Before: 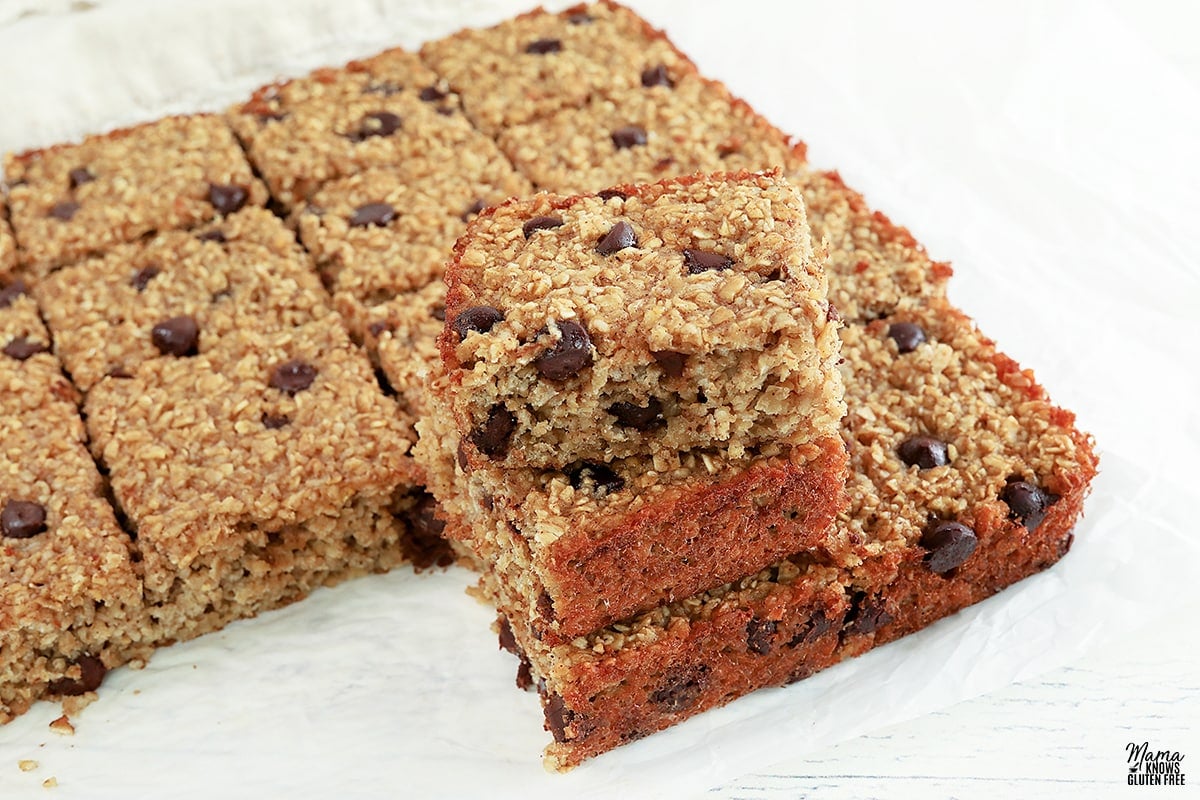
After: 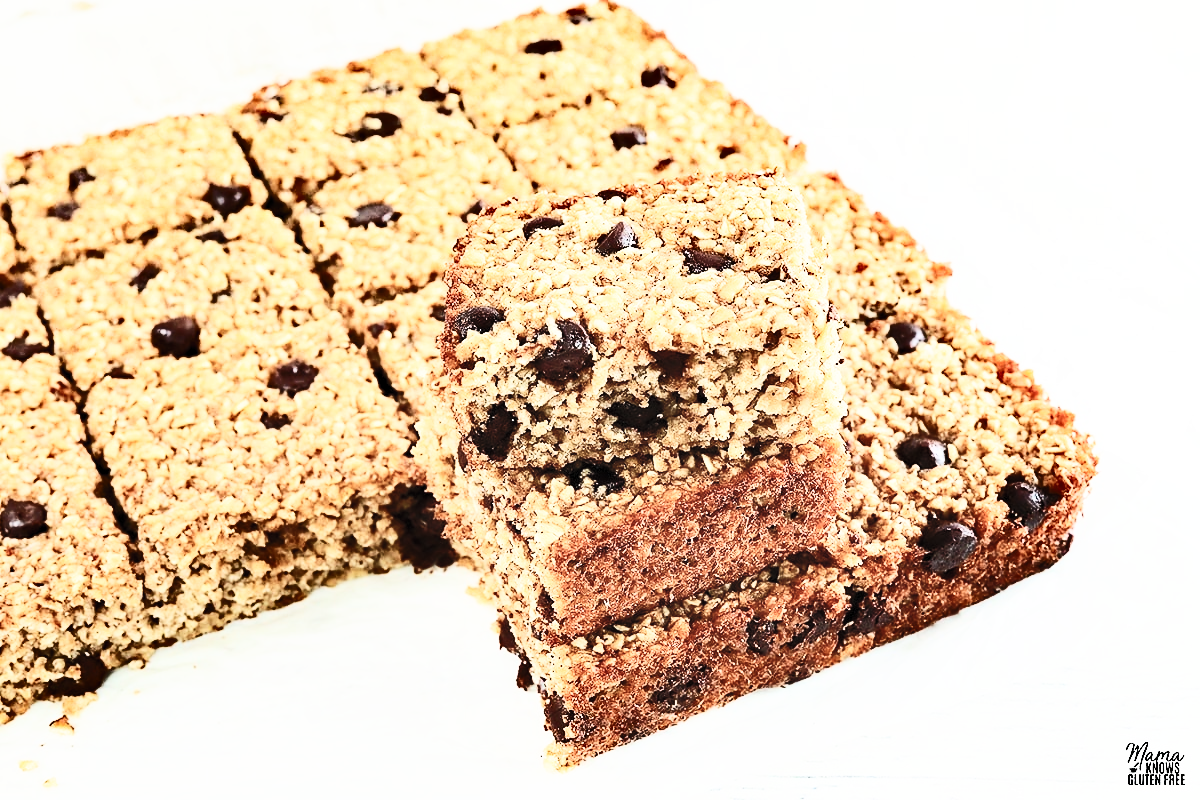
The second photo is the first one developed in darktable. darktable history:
base curve: curves: ch0 [(0, 0) (0.036, 0.025) (0.121, 0.166) (0.206, 0.329) (0.605, 0.79) (1, 1)], preserve colors none
contrast brightness saturation: contrast 0.551, brightness 0.574, saturation -0.344
haze removal: strength 0.277, distance 0.246, compatibility mode true, adaptive false
shadows and highlights: shadows 39.98, highlights -53.44, low approximation 0.01, soften with gaussian
